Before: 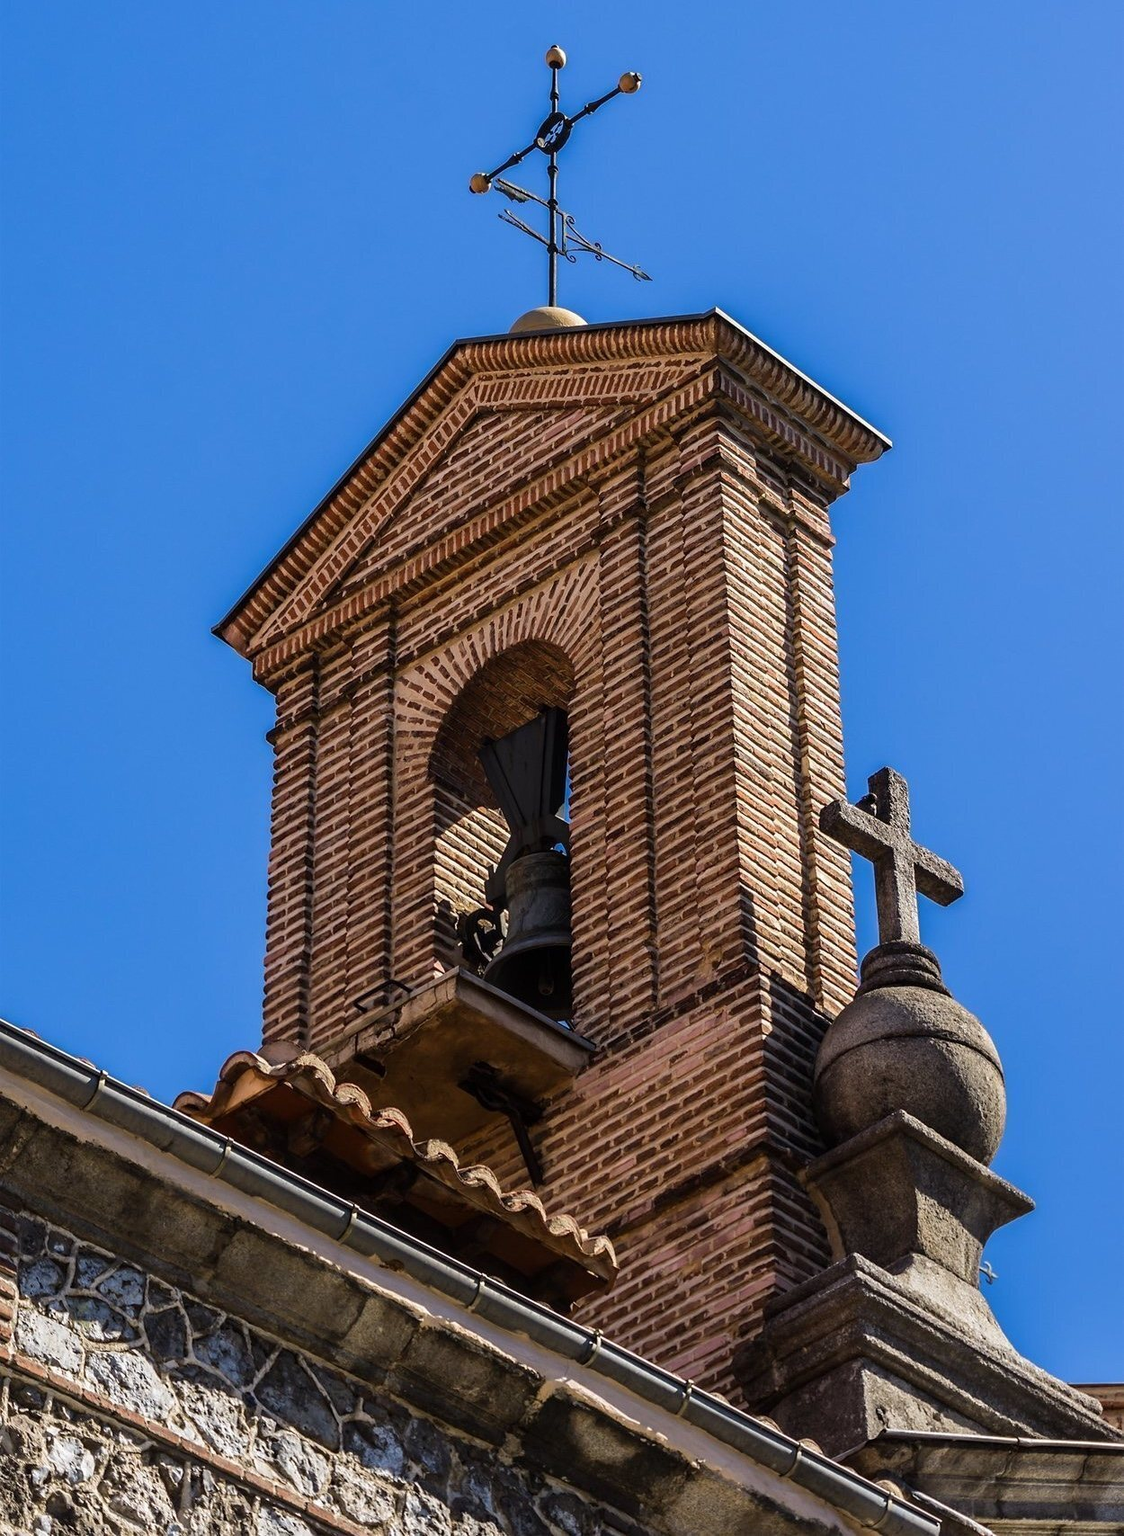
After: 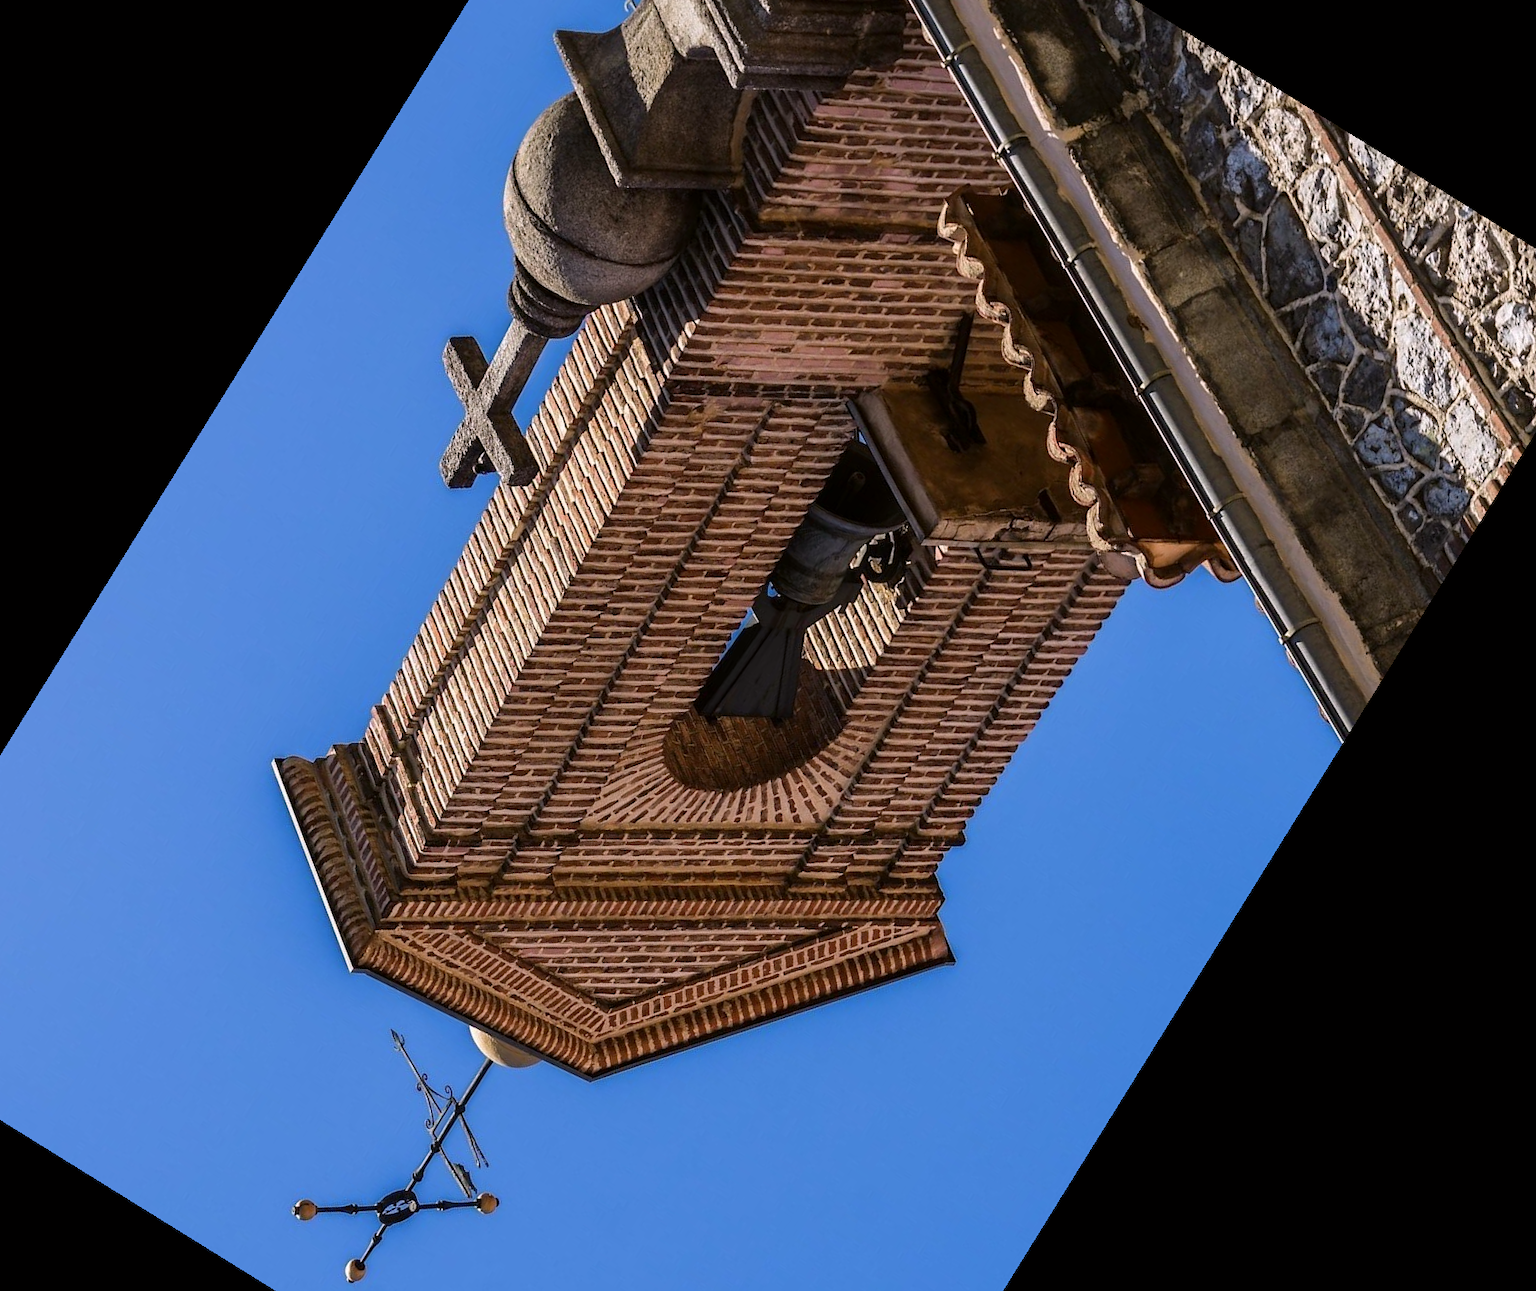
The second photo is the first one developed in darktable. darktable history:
crop and rotate: angle 148.19°, left 9.125%, top 15.57%, right 4.538%, bottom 16.951%
color correction: highlights a* 3.1, highlights b* -0.964, shadows a* -0.068, shadows b* 2.39, saturation 0.979
